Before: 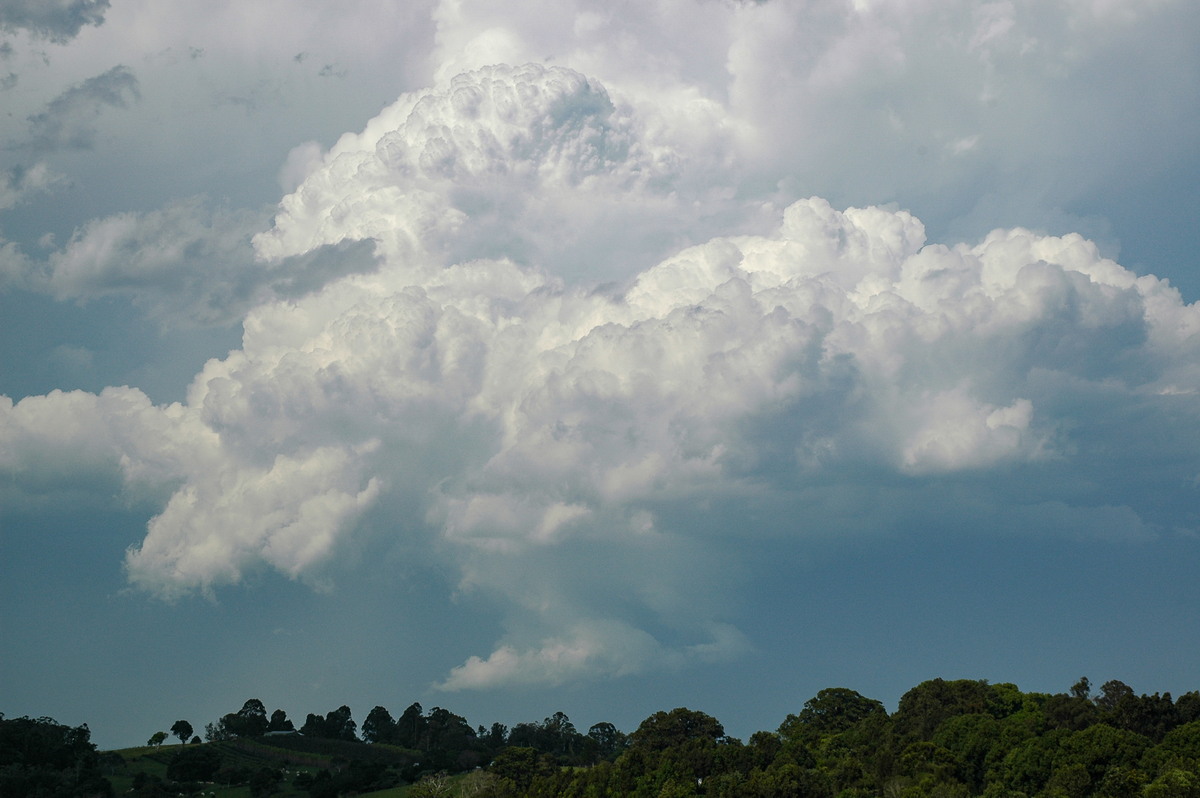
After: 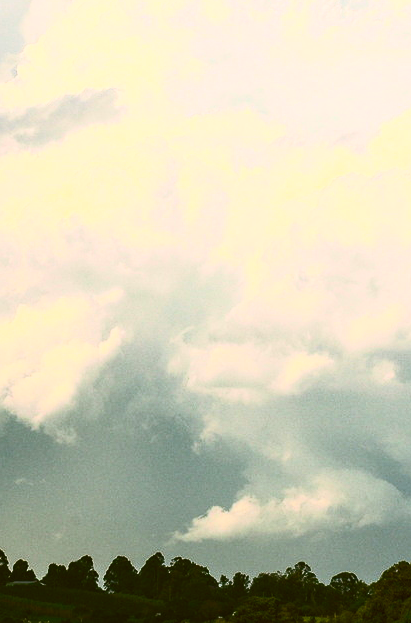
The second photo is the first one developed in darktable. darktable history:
color correction: highlights a* 8.46, highlights b* 15.28, shadows a* -0.409, shadows b* 26.69
tone curve: curves: ch0 [(0, 0) (0.077, 0.082) (0.765, 0.73) (1, 1)], preserve colors none
crop and rotate: left 21.518%, top 18.913%, right 44.217%, bottom 2.988%
contrast brightness saturation: contrast 0.813, brightness 0.597, saturation 0.581
